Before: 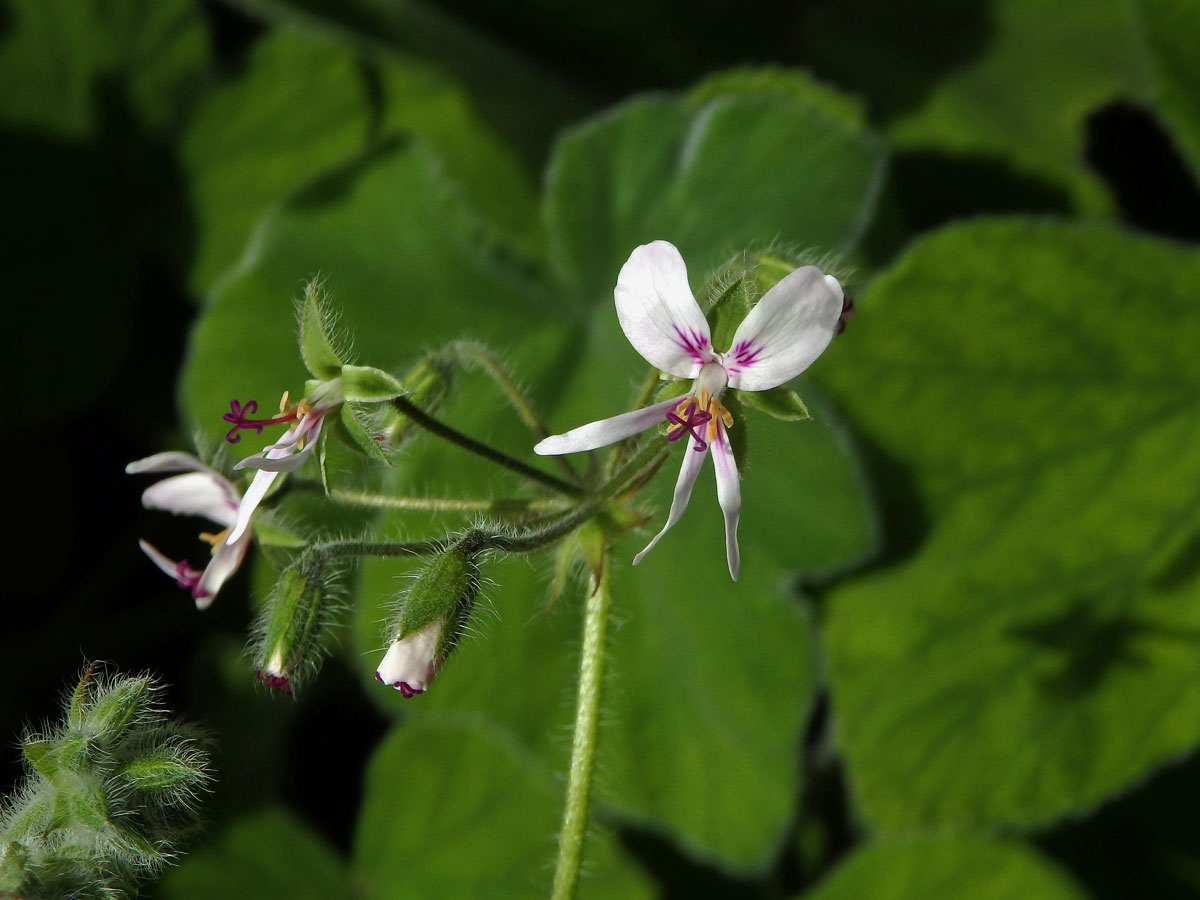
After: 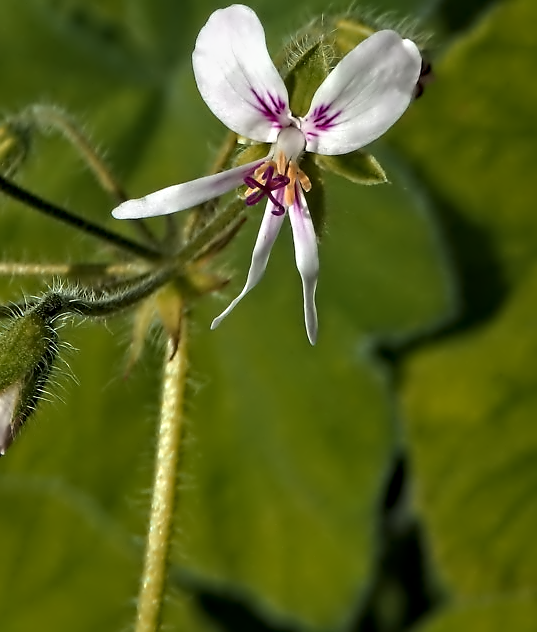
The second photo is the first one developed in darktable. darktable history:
crop: left 35.245%, top 26.302%, right 19.945%, bottom 3.4%
color zones: curves: ch2 [(0, 0.5) (0.143, 0.5) (0.286, 0.416) (0.429, 0.5) (0.571, 0.5) (0.714, 0.5) (0.857, 0.5) (1, 0.5)]
contrast equalizer: y [[0.5, 0.542, 0.583, 0.625, 0.667, 0.708], [0.5 ×6], [0.5 ×6], [0, 0.033, 0.067, 0.1, 0.133, 0.167], [0, 0.05, 0.1, 0.15, 0.2, 0.25]]
